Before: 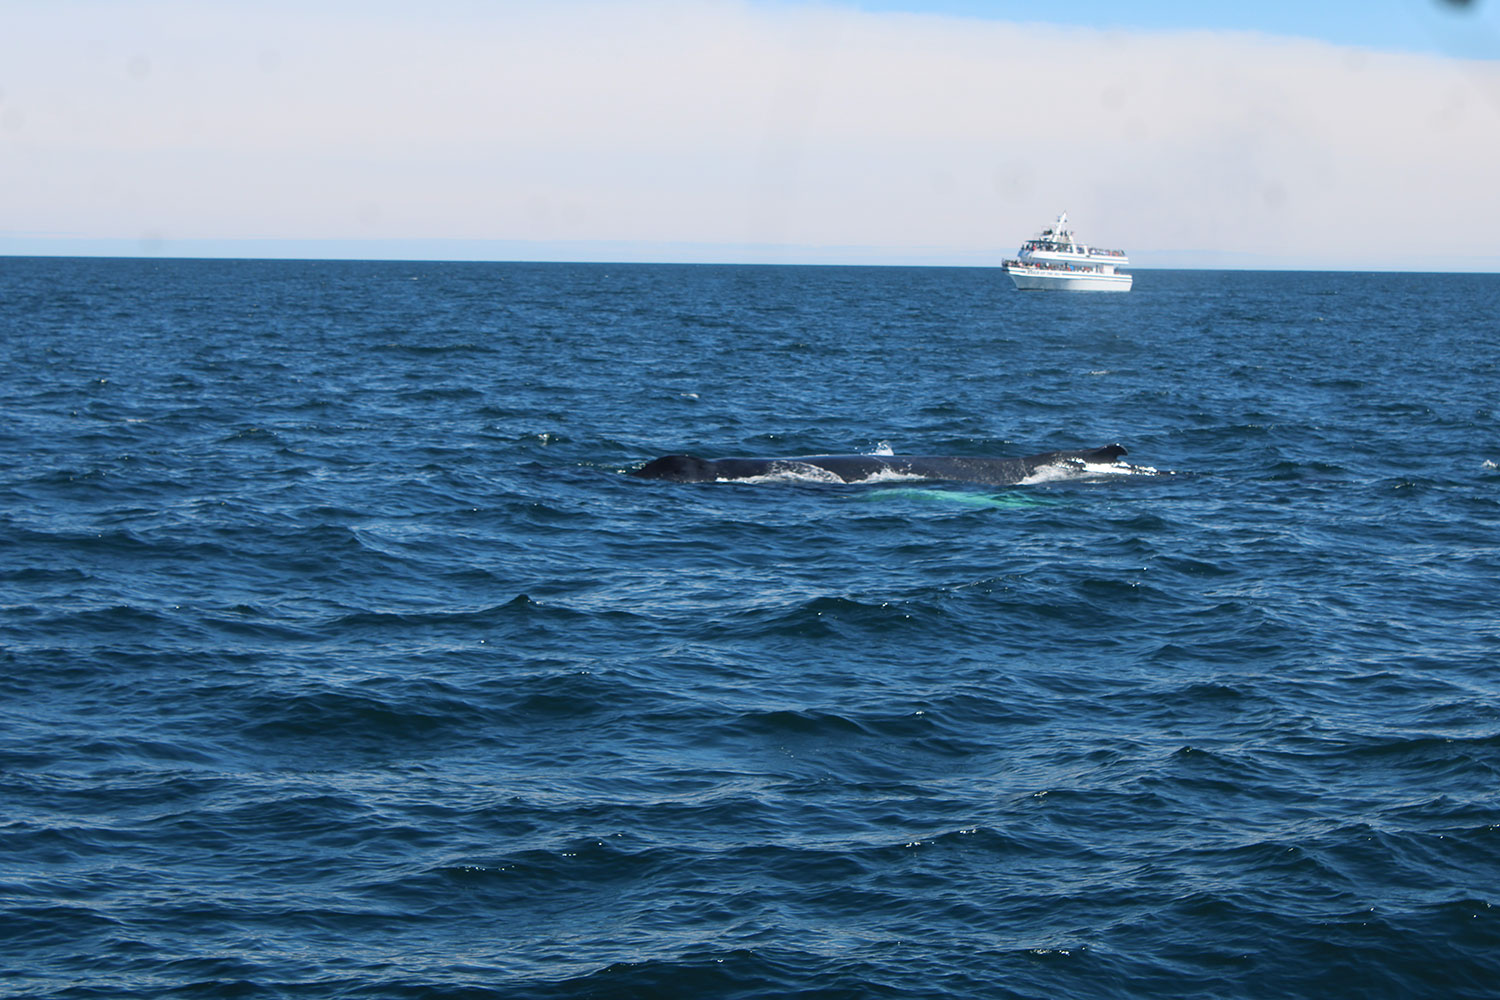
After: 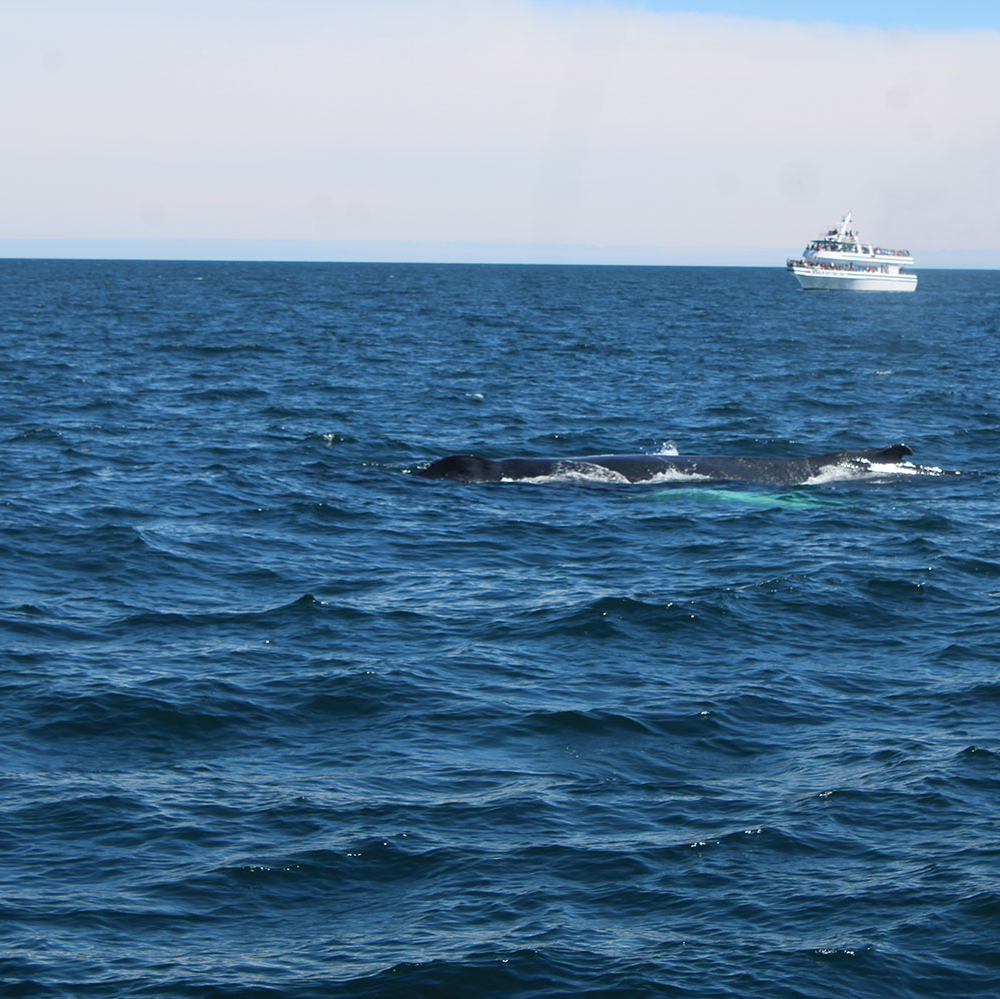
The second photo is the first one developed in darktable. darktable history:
crop and rotate: left 14.384%, right 18.929%
